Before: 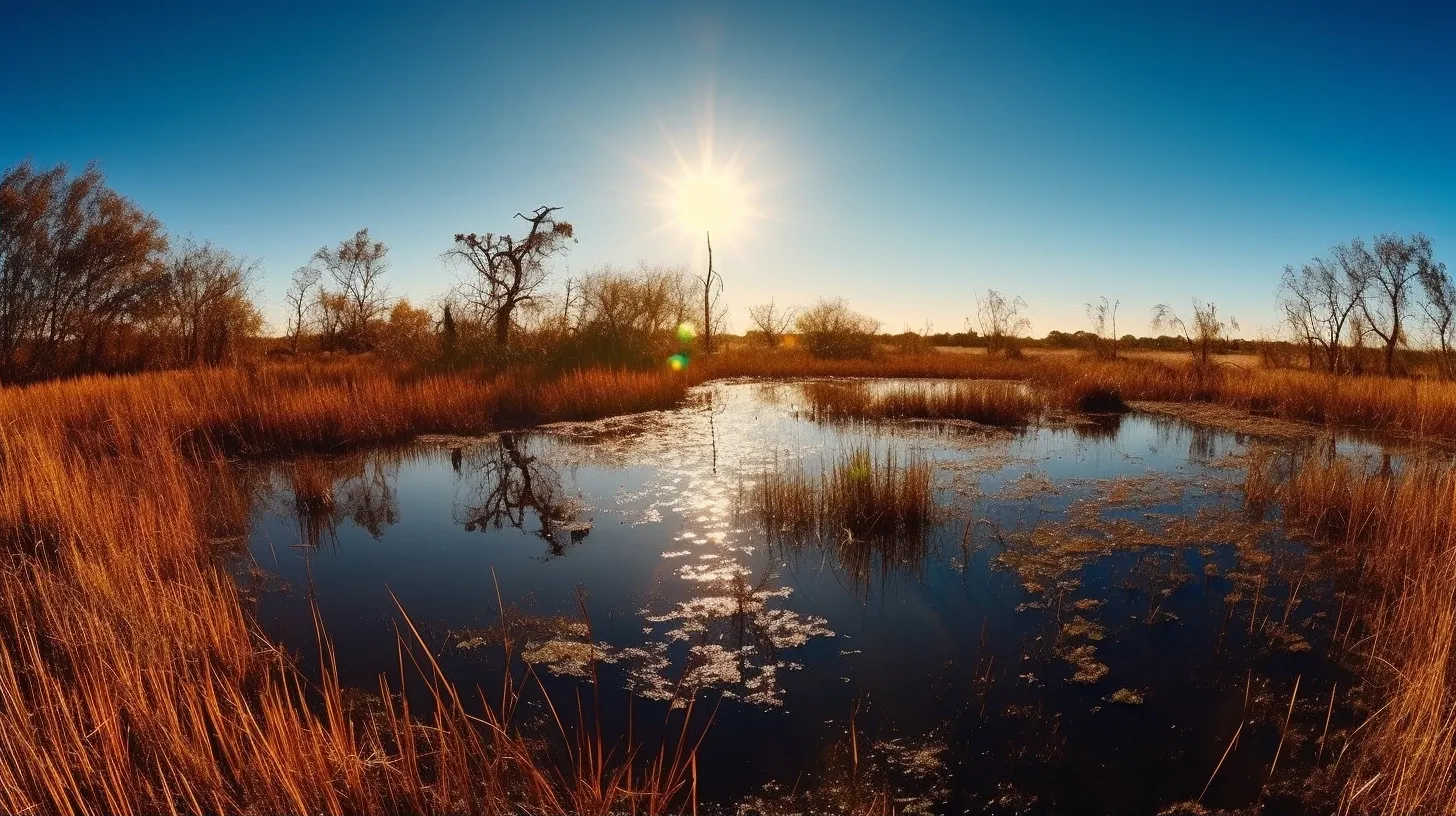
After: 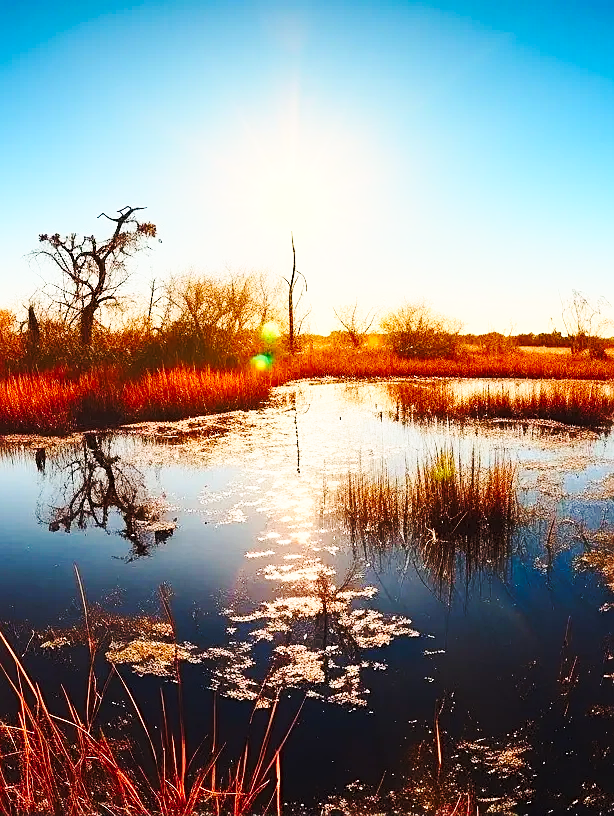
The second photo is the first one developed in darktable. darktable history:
base curve: curves: ch0 [(0, 0) (0.032, 0.037) (0.105, 0.228) (0.435, 0.76) (0.856, 0.983) (1, 1)], preserve colors none
sharpen: on, module defaults
crop: left 28.583%, right 29.231%
contrast brightness saturation: contrast 0.2, brightness 0.16, saturation 0.22
